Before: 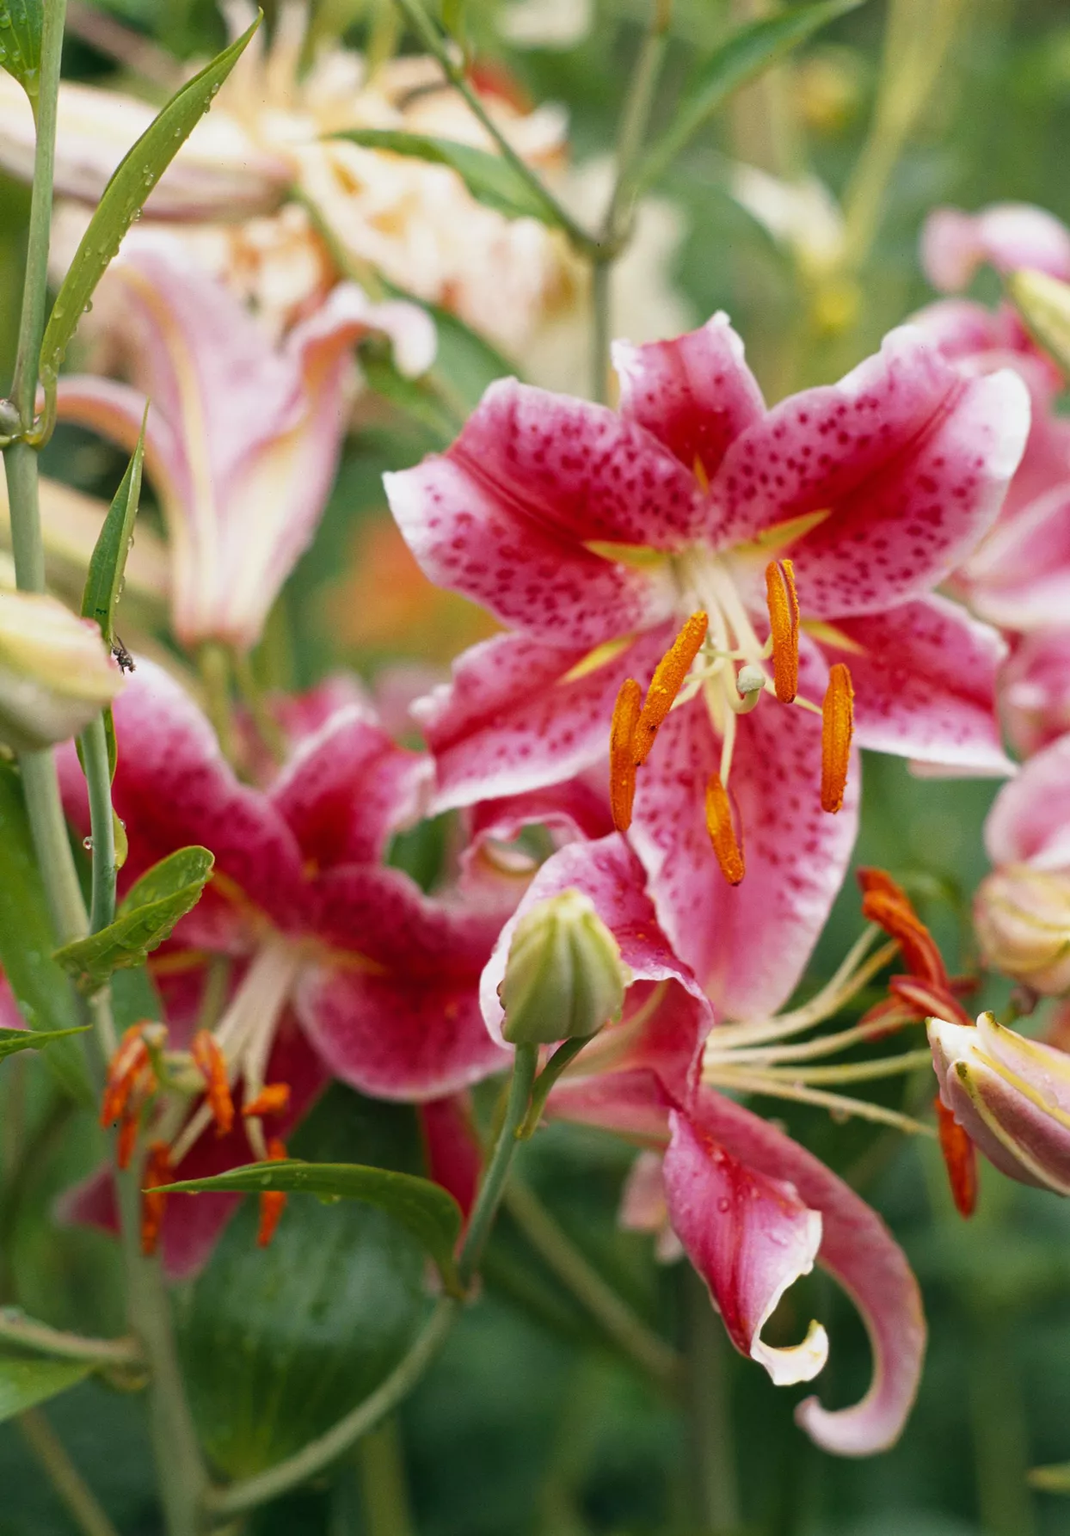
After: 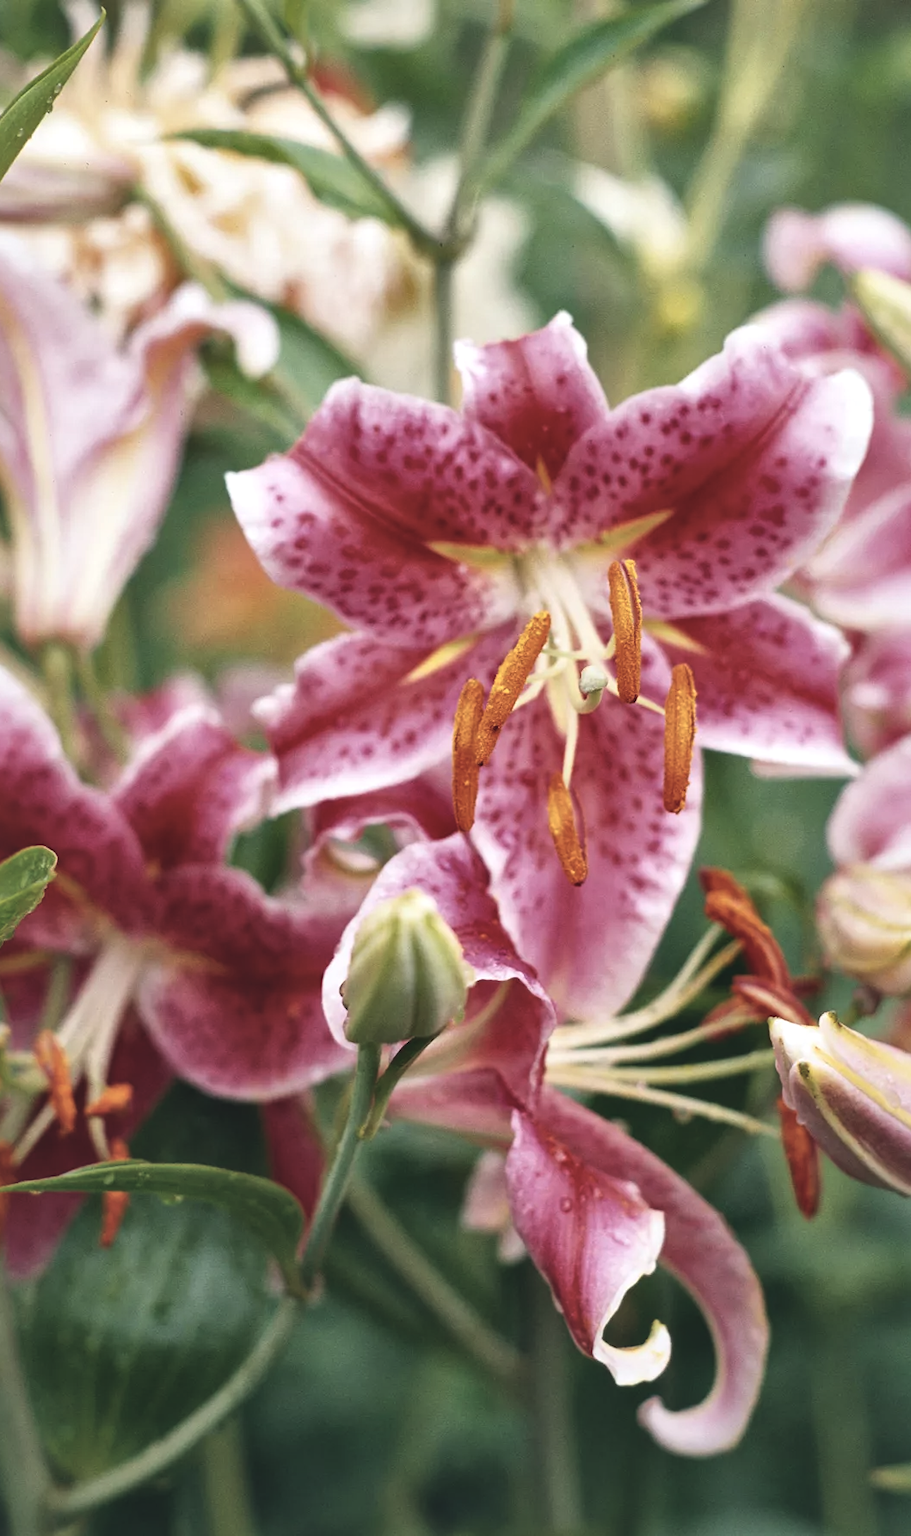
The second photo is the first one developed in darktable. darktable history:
exposure: black level correction 0.001, compensate highlight preservation false
local contrast: mode bilateral grid, contrast 25, coarseness 60, detail 151%, midtone range 0.2
contrast brightness saturation: contrast 0.061, brightness -0.009, saturation -0.248
crop and rotate: left 14.753%
color balance rgb: power › chroma 0.998%, power › hue 253.01°, global offset › luminance 1.974%, perceptual saturation grading › global saturation 0.945%, global vibrance 20%
